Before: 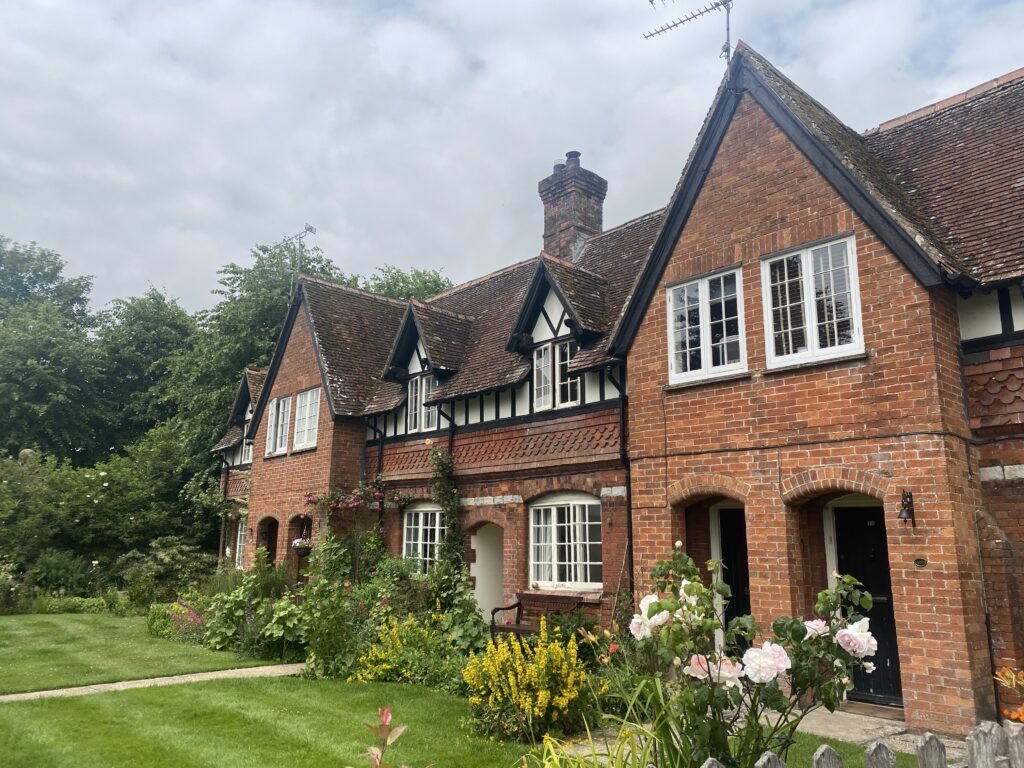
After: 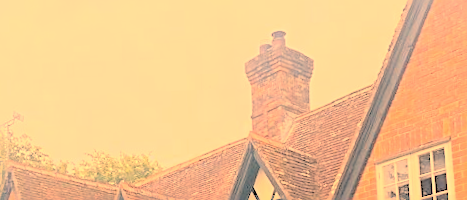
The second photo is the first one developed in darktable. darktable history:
contrast brightness saturation: brightness 1
rotate and perspective: rotation -1.75°, automatic cropping off
sharpen: on, module defaults
white balance: red 1.467, blue 0.684
crop: left 28.64%, top 16.832%, right 26.637%, bottom 58.055%
